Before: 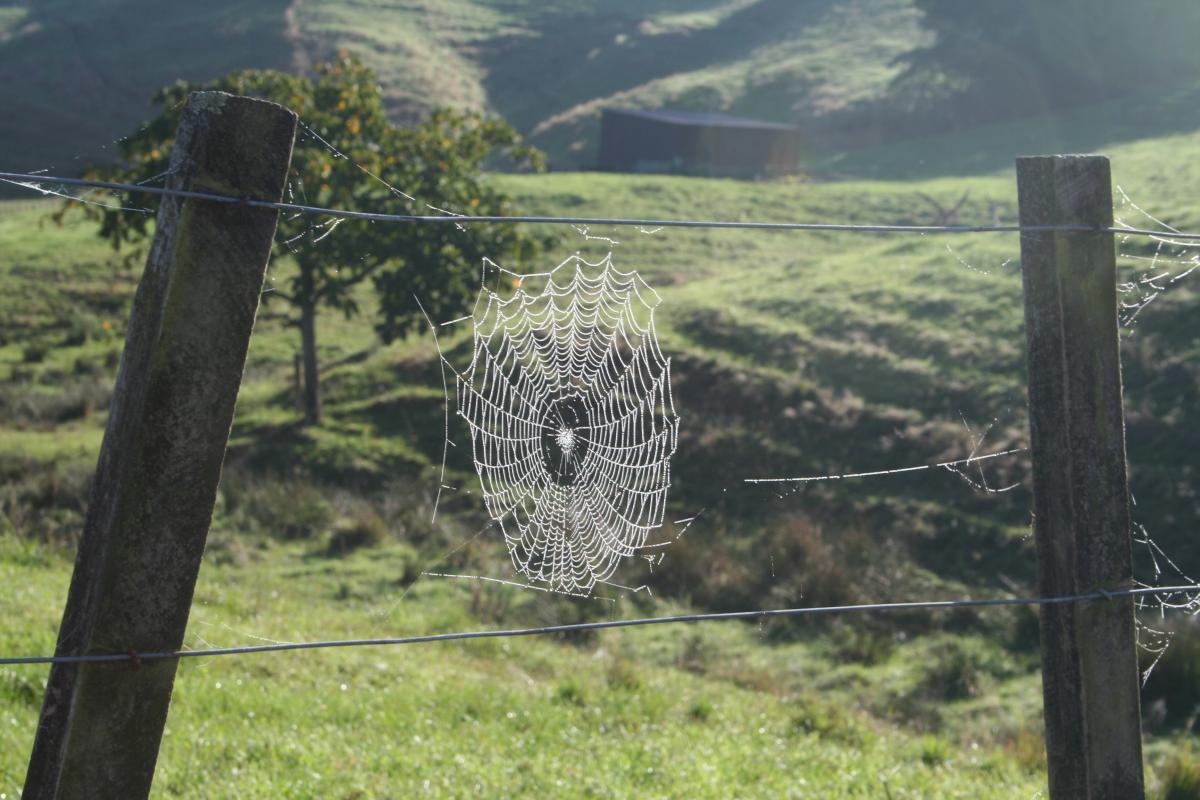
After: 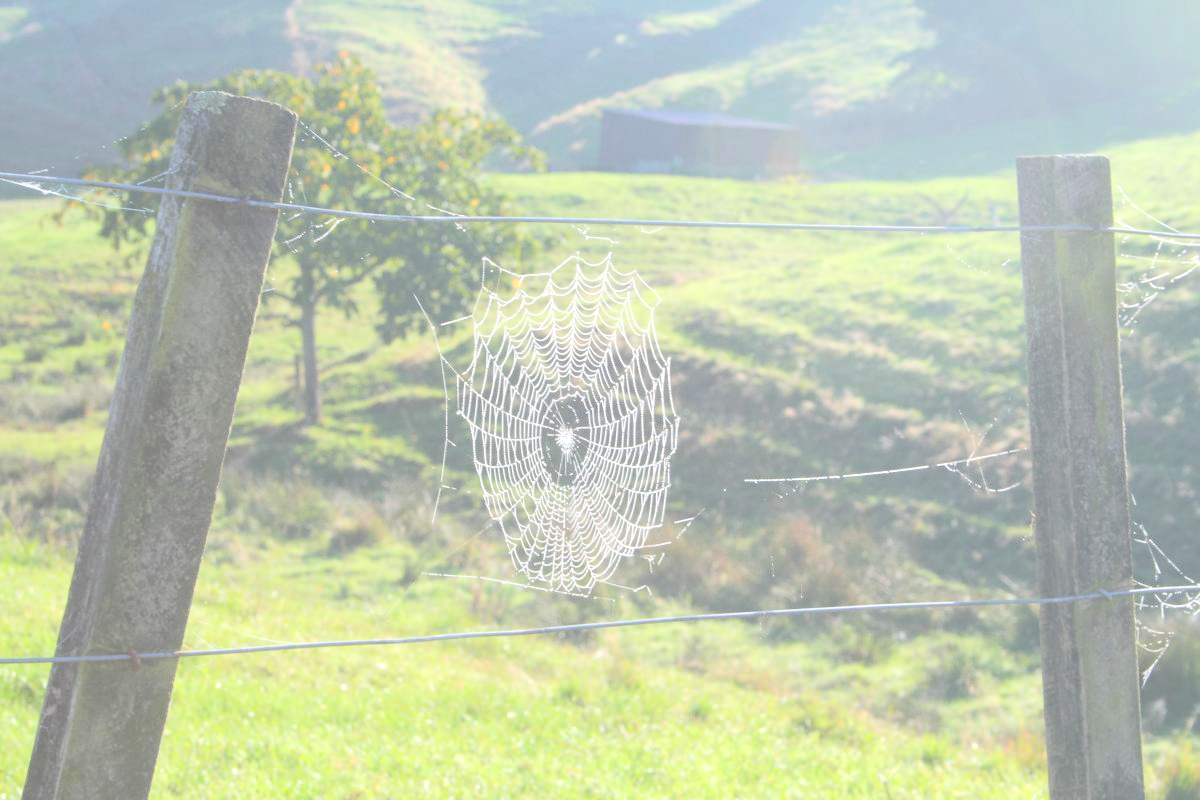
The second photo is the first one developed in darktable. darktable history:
exposure: exposure 0.556 EV, compensate highlight preservation false
contrast brightness saturation: brightness 1
